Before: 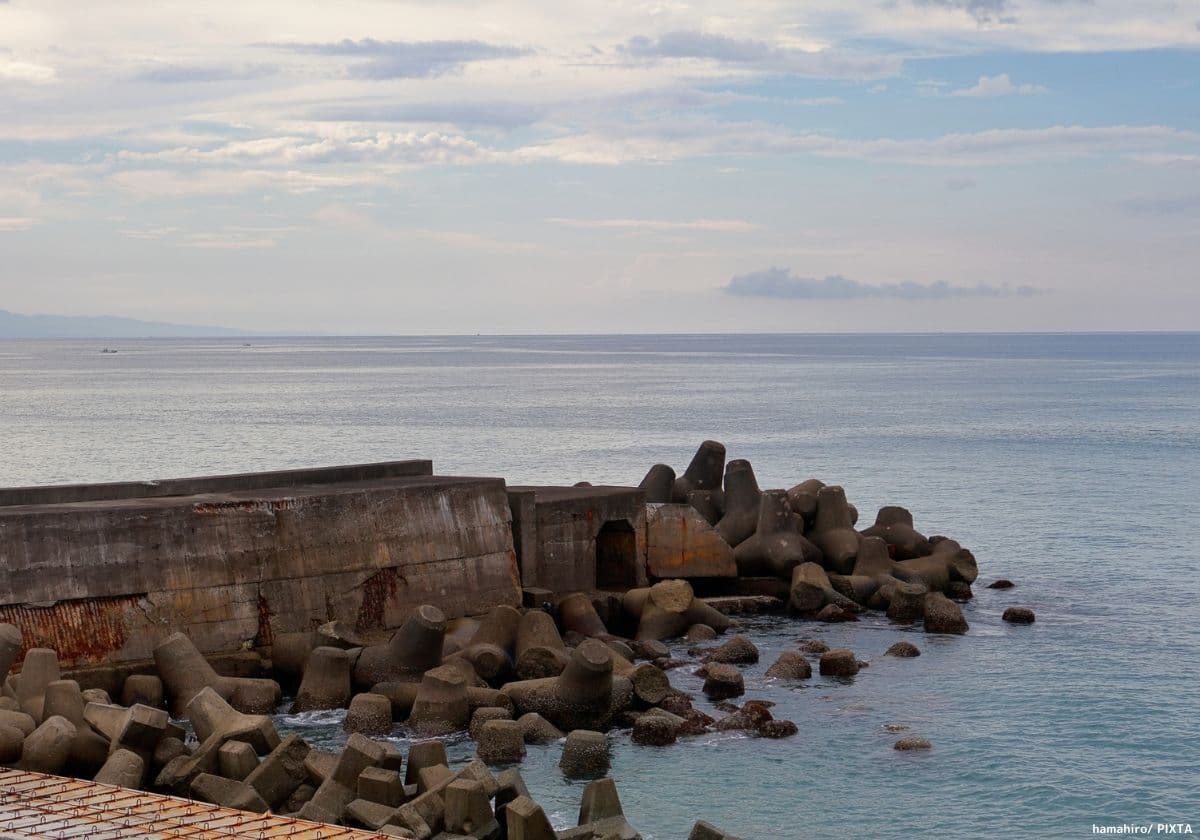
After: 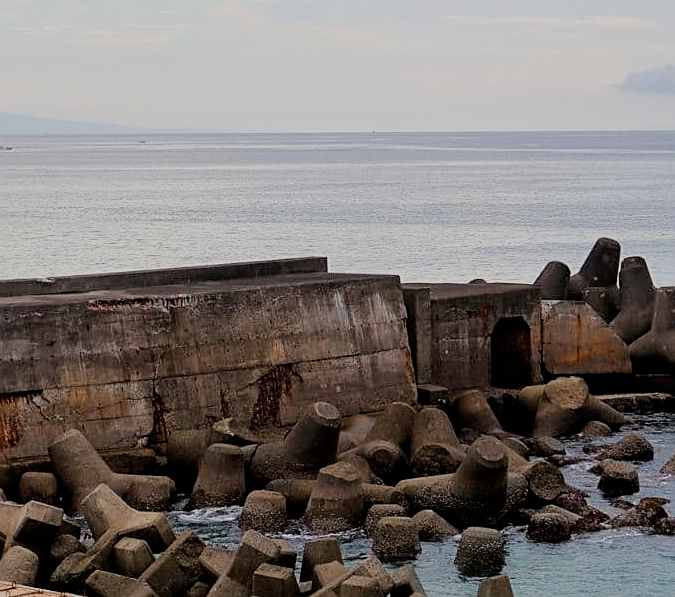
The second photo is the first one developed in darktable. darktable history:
exposure: black level correction 0.001, exposure 0.498 EV, compensate highlight preservation false
crop: left 8.823%, top 24.207%, right 34.888%, bottom 4.708%
sharpen: on, module defaults
filmic rgb: black relative exposure -7.09 EV, white relative exposure 5.38 EV, hardness 3.02, iterations of high-quality reconstruction 0
